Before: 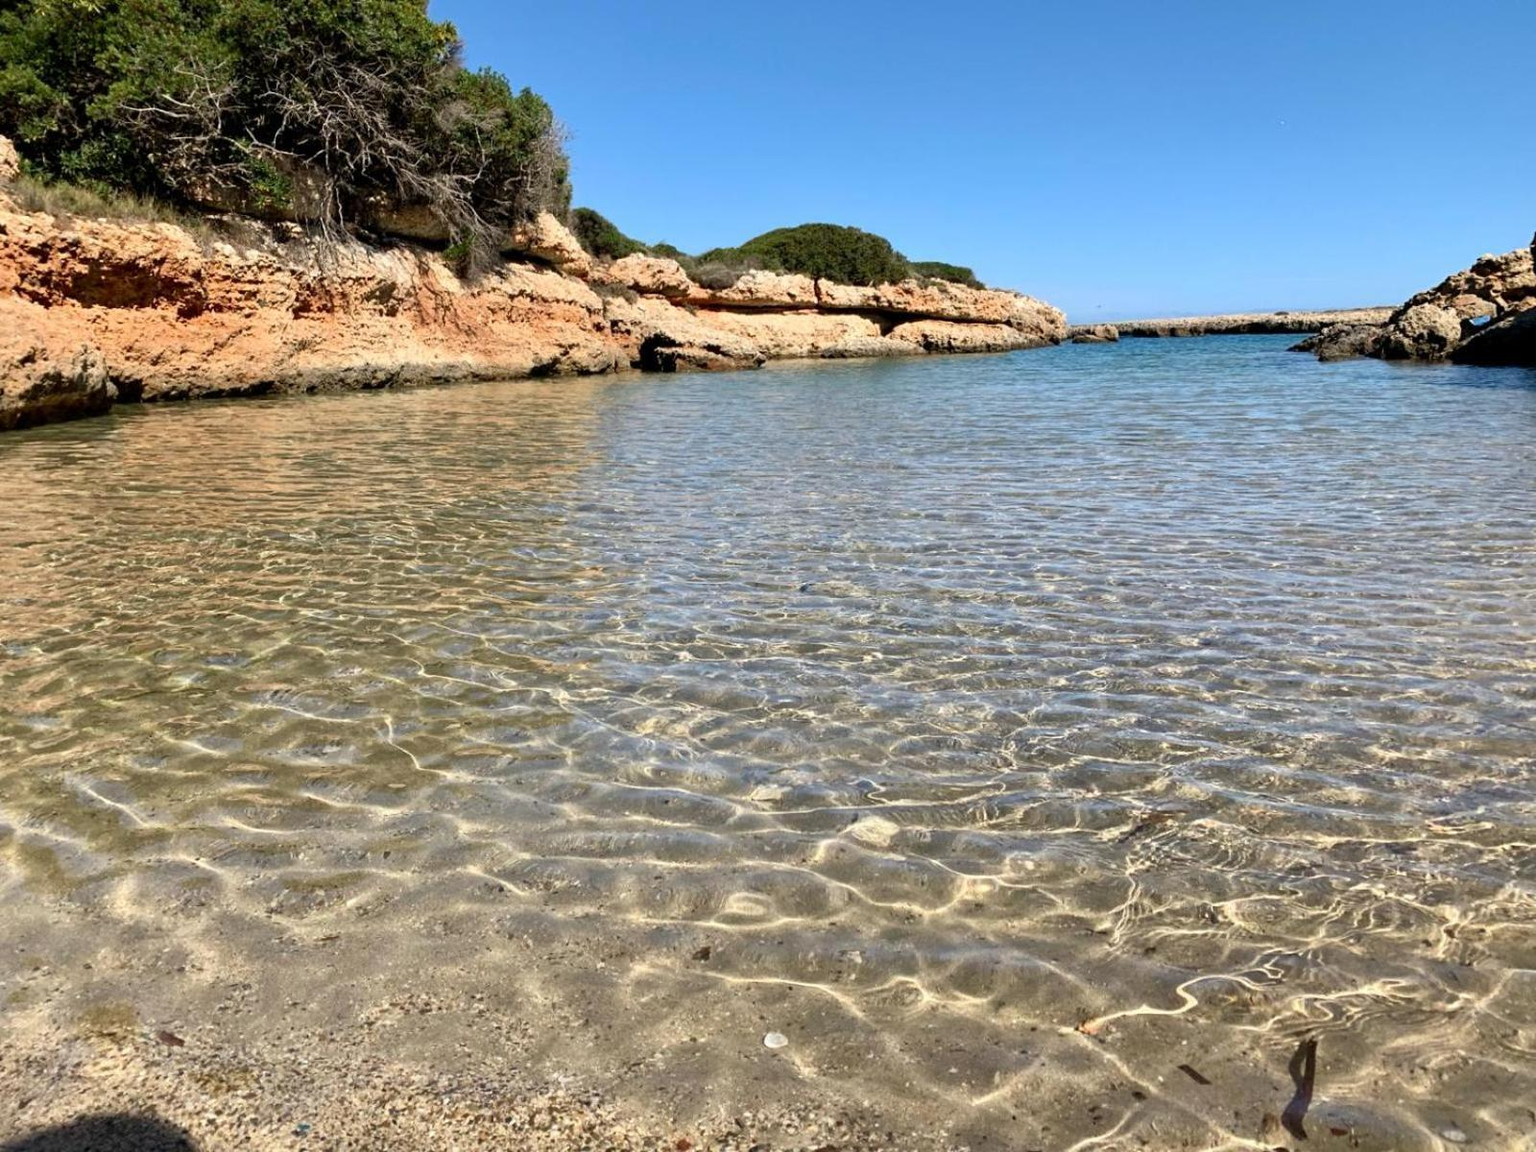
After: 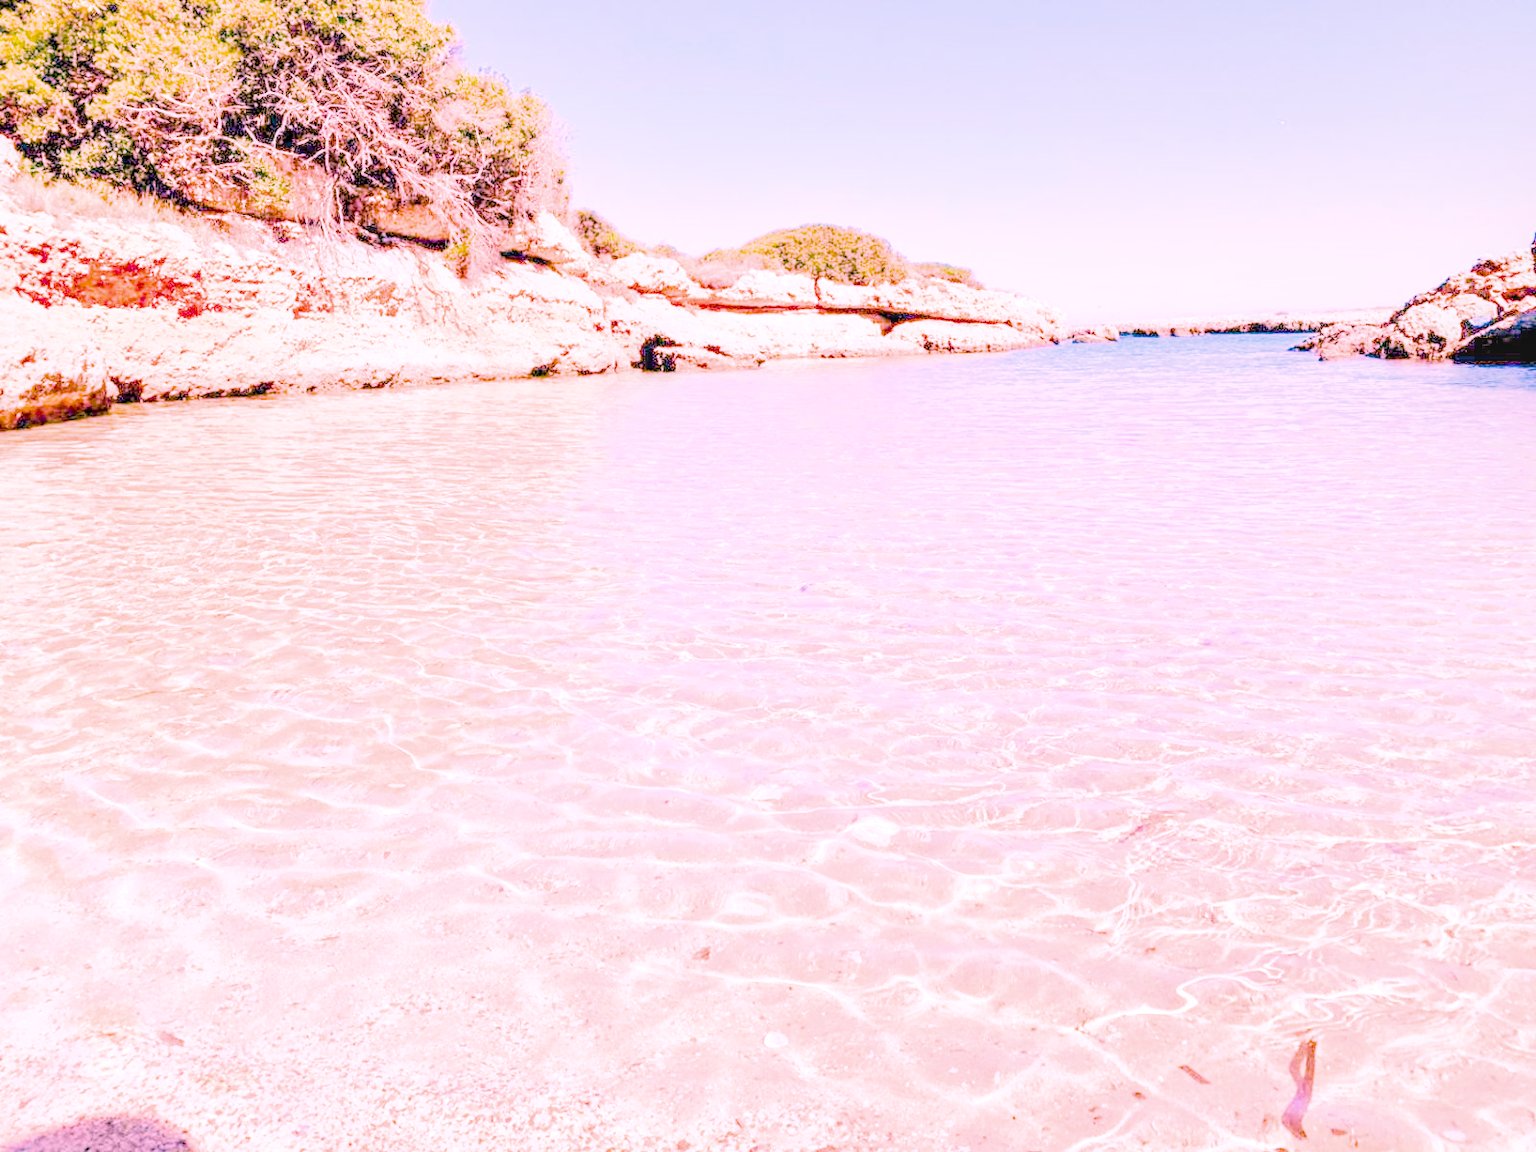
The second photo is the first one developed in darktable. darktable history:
local contrast: on, module defaults
color balance rgb: perceptual saturation grading › global saturation 30%, global vibrance 20%
exposure: black level correction 0, exposure 1.5 EV, compensate exposure bias true, compensate highlight preservation false
filmic rgb: black relative exposure -5 EV, hardness 2.88, contrast 1.3
highlight reconstruction: on, module defaults
white balance: red 1.932, blue 1.486, emerald 1
